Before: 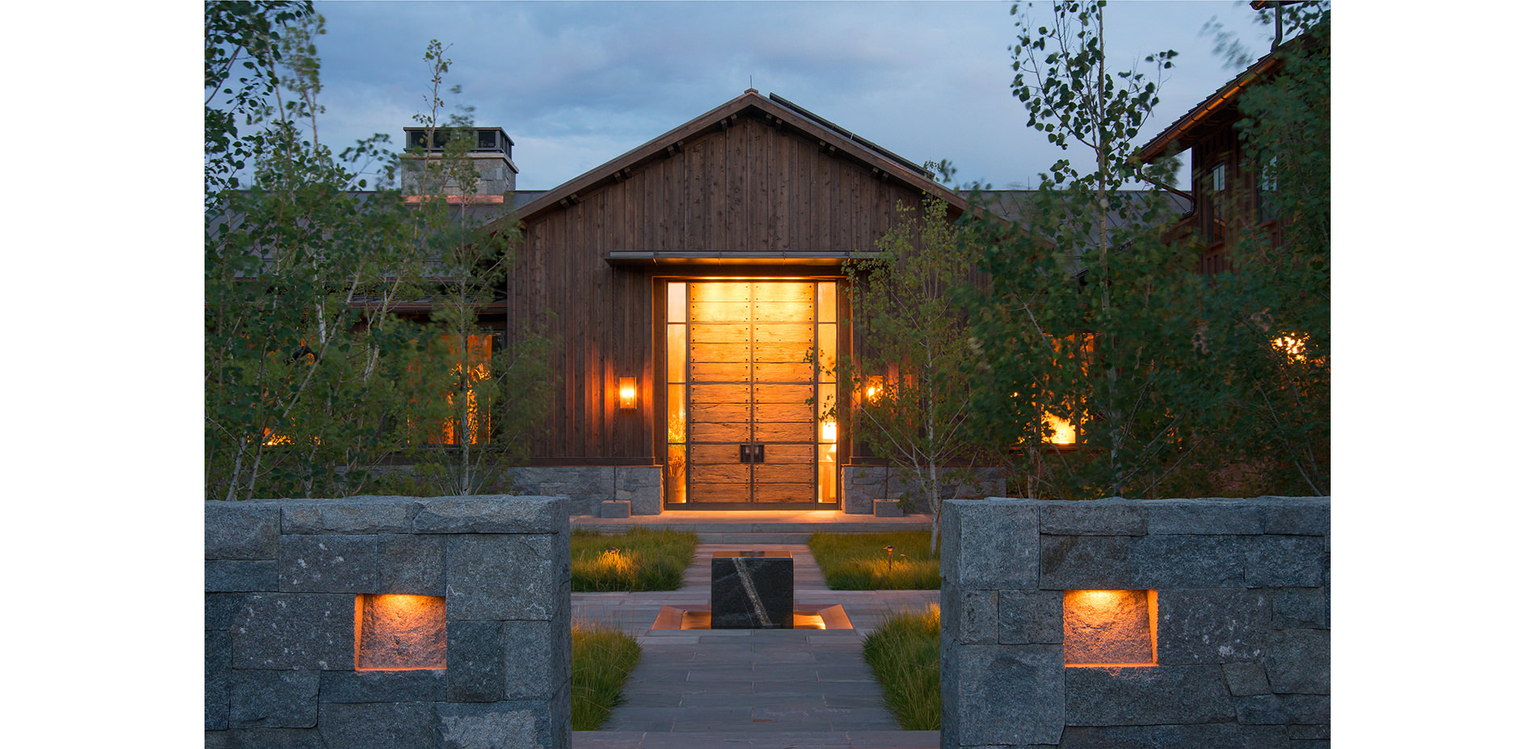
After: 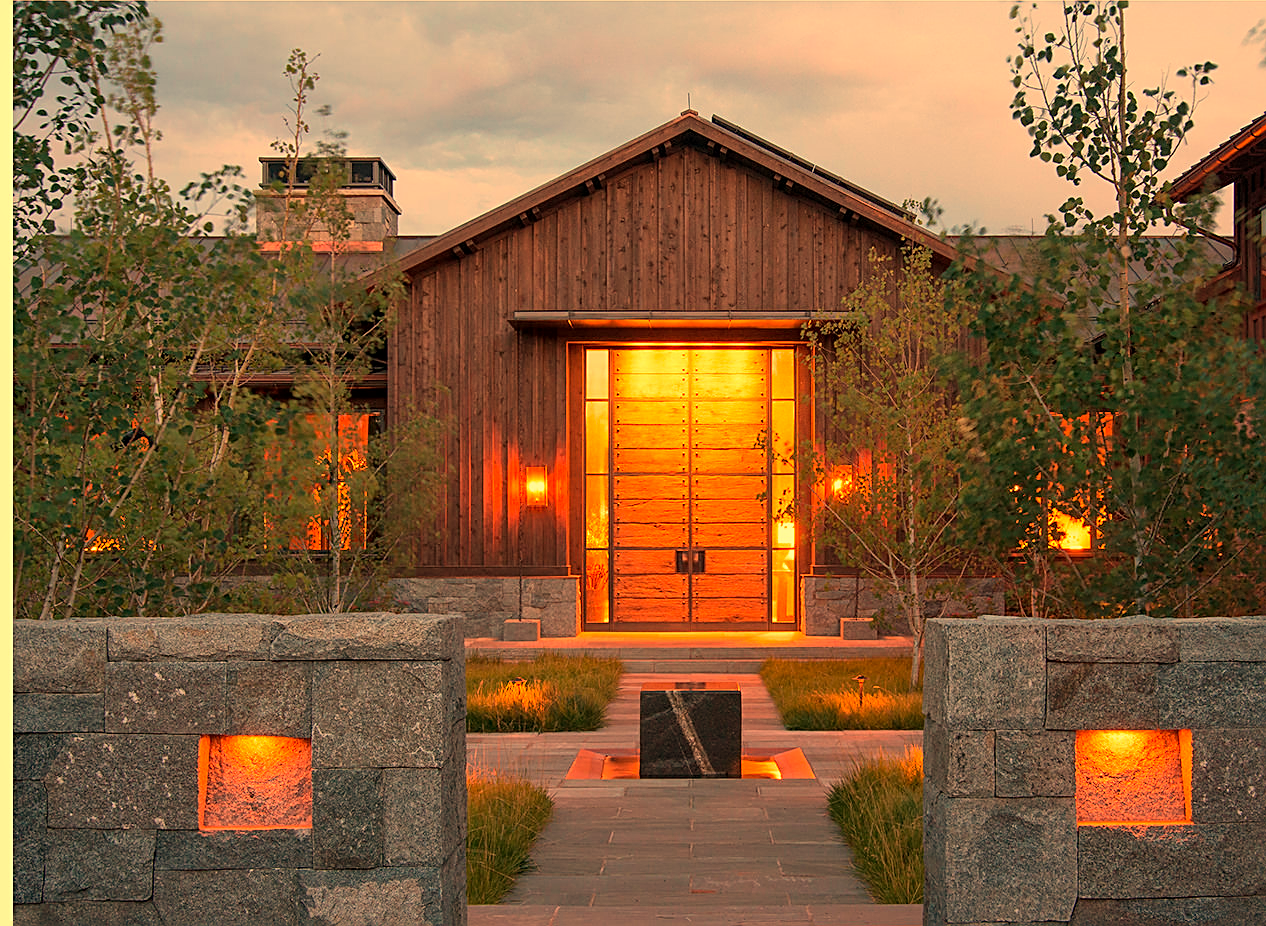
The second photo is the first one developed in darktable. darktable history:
crop and rotate: left 12.673%, right 20.66%
white balance: red 1.467, blue 0.684
sharpen: on, module defaults
local contrast: mode bilateral grid, contrast 20, coarseness 50, detail 132%, midtone range 0.2
contrast brightness saturation: brightness 0.09, saturation 0.19
